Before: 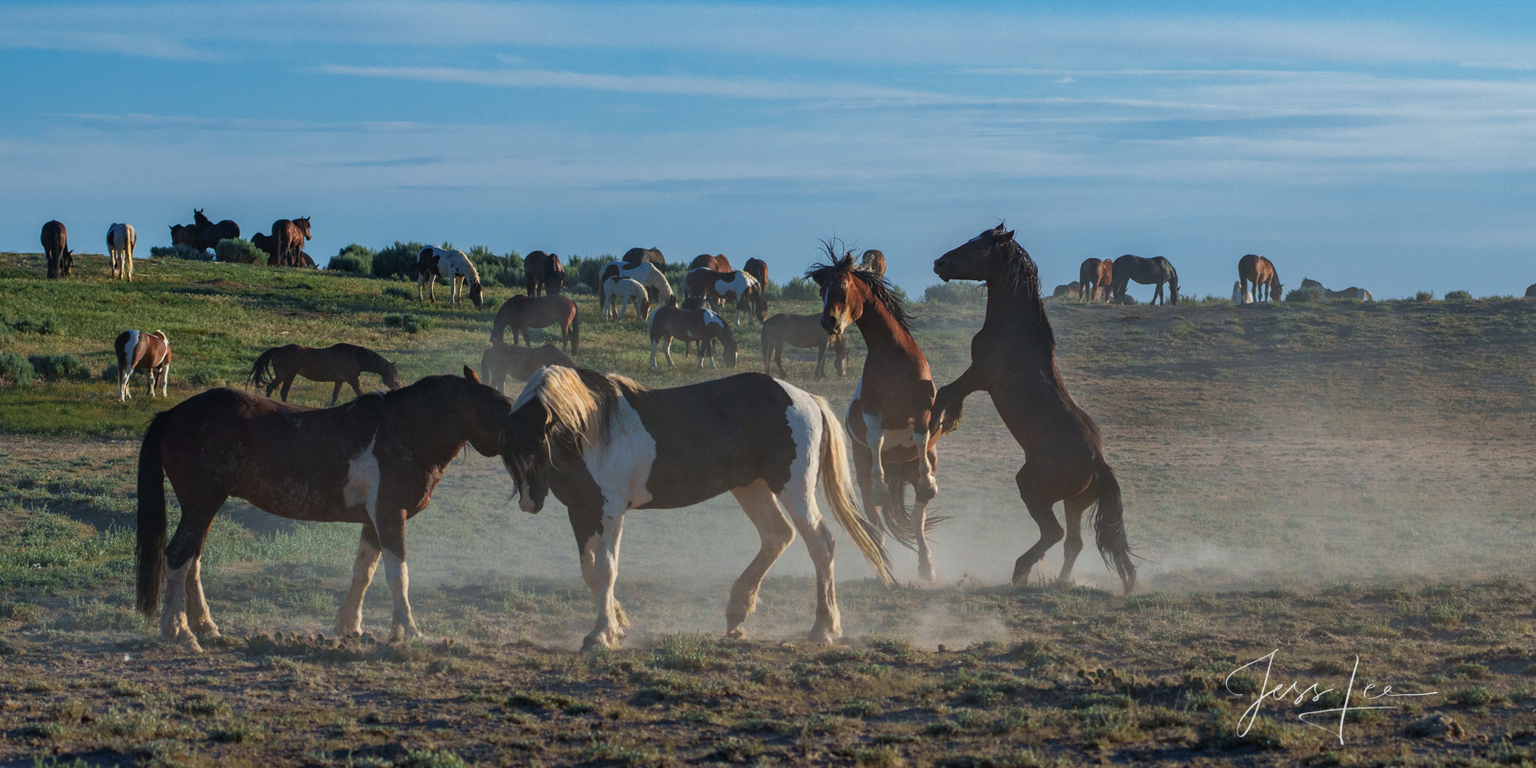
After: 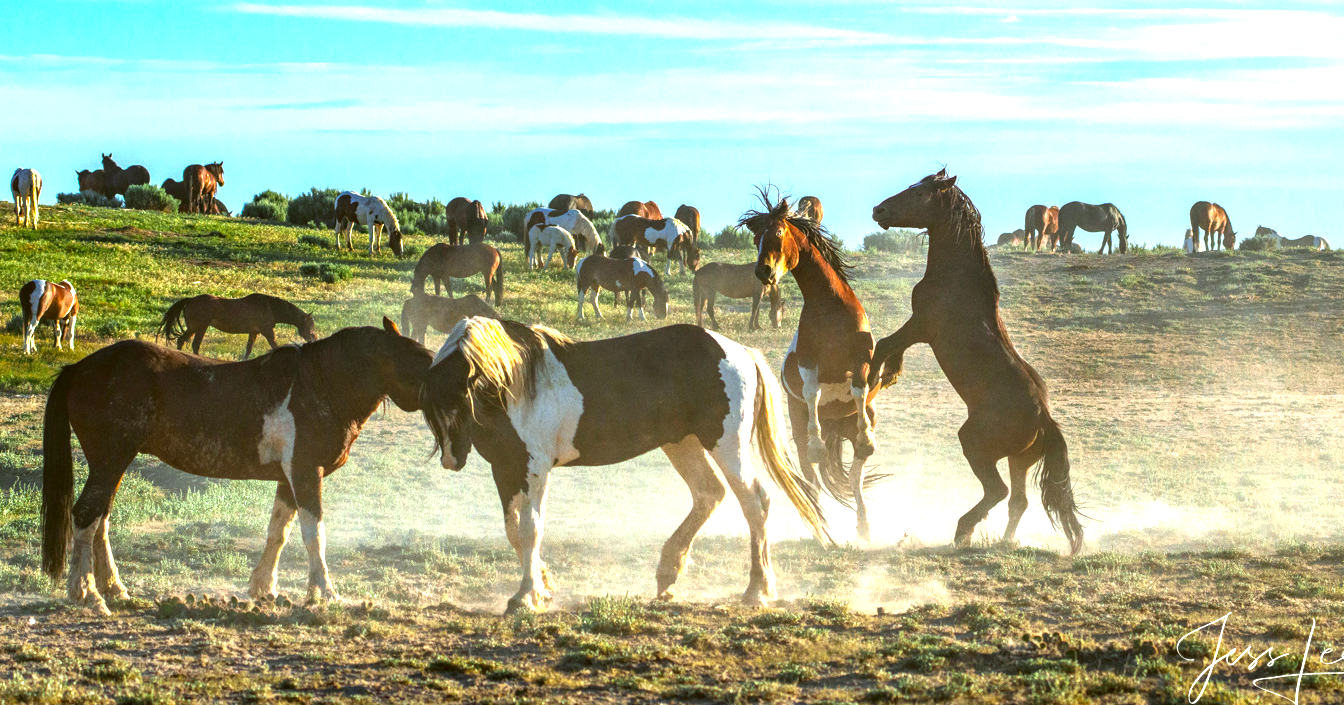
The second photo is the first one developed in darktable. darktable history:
exposure: black level correction 0, exposure 1.375 EV, compensate highlight preservation false
crop: left 6.27%, top 8.122%, right 9.541%, bottom 3.743%
color balance rgb: perceptual saturation grading › global saturation 31.144%, perceptual brilliance grading › global brilliance 14.939%, perceptual brilliance grading › shadows -34.844%
local contrast: on, module defaults
color correction: highlights a* -1.2, highlights b* 10.56, shadows a* 0.876, shadows b* 19.29
